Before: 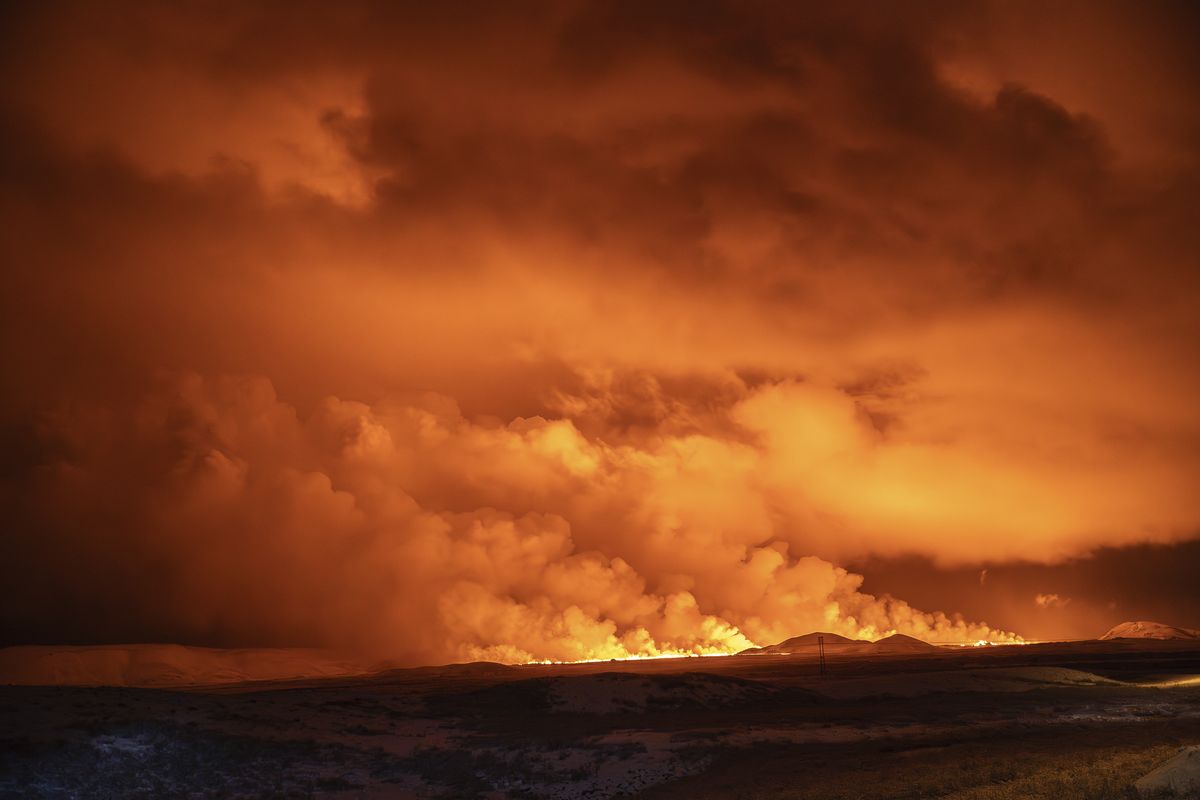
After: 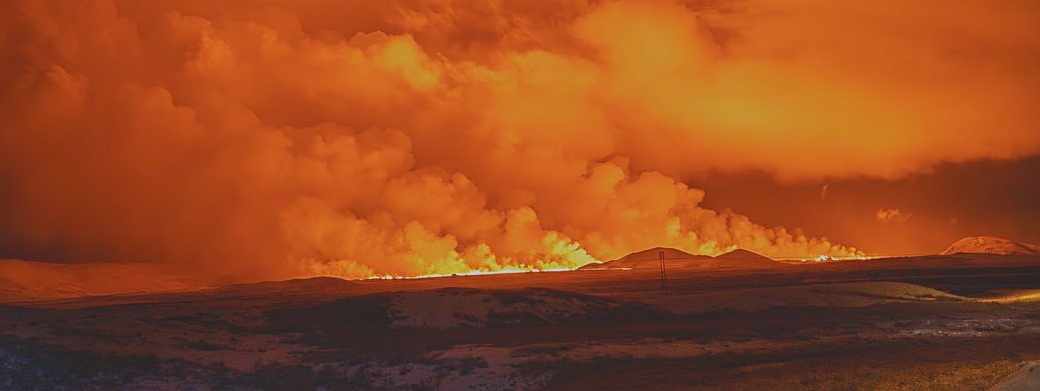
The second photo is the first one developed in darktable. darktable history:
contrast brightness saturation: contrast -0.28
crop and rotate: left 13.306%, top 48.129%, bottom 2.928%
white balance: red 0.984, blue 1.059
sharpen: on, module defaults
tone equalizer: -8 EV 0.25 EV, -7 EV 0.417 EV, -6 EV 0.417 EV, -5 EV 0.25 EV, -3 EV -0.25 EV, -2 EV -0.417 EV, -1 EV -0.417 EV, +0 EV -0.25 EV, edges refinement/feathering 500, mask exposure compensation -1.57 EV, preserve details guided filter
